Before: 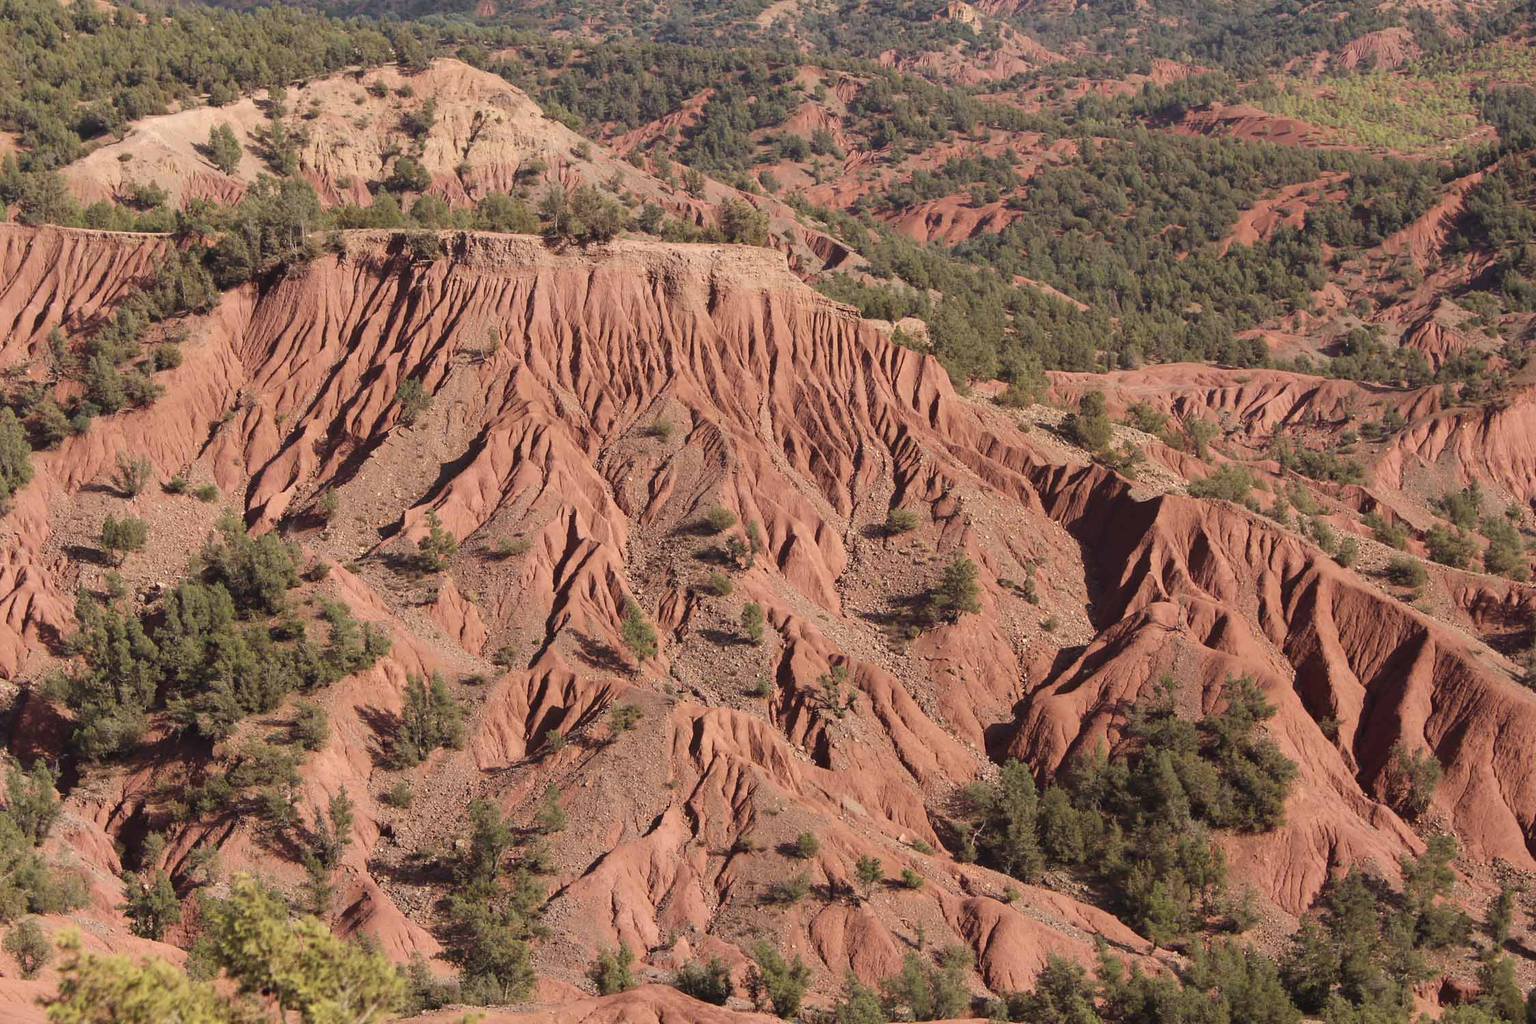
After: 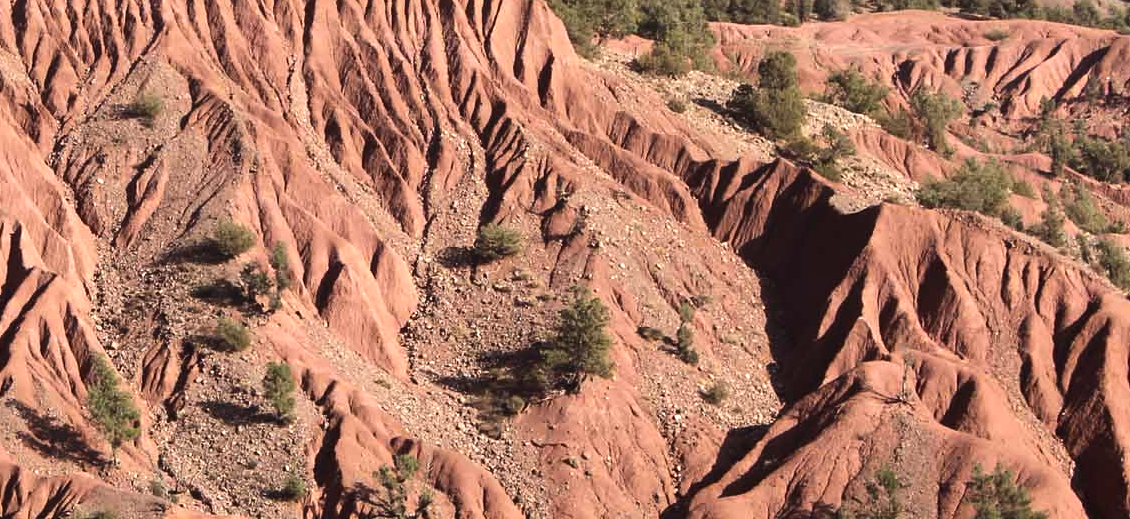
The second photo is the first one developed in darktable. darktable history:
tone equalizer: -8 EV -0.75 EV, -7 EV -0.7 EV, -6 EV -0.6 EV, -5 EV -0.4 EV, -3 EV 0.4 EV, -2 EV 0.6 EV, -1 EV 0.7 EV, +0 EV 0.75 EV, edges refinement/feathering 500, mask exposure compensation -1.57 EV, preserve details no
crop: left 36.607%, top 34.735%, right 13.146%, bottom 30.611%
